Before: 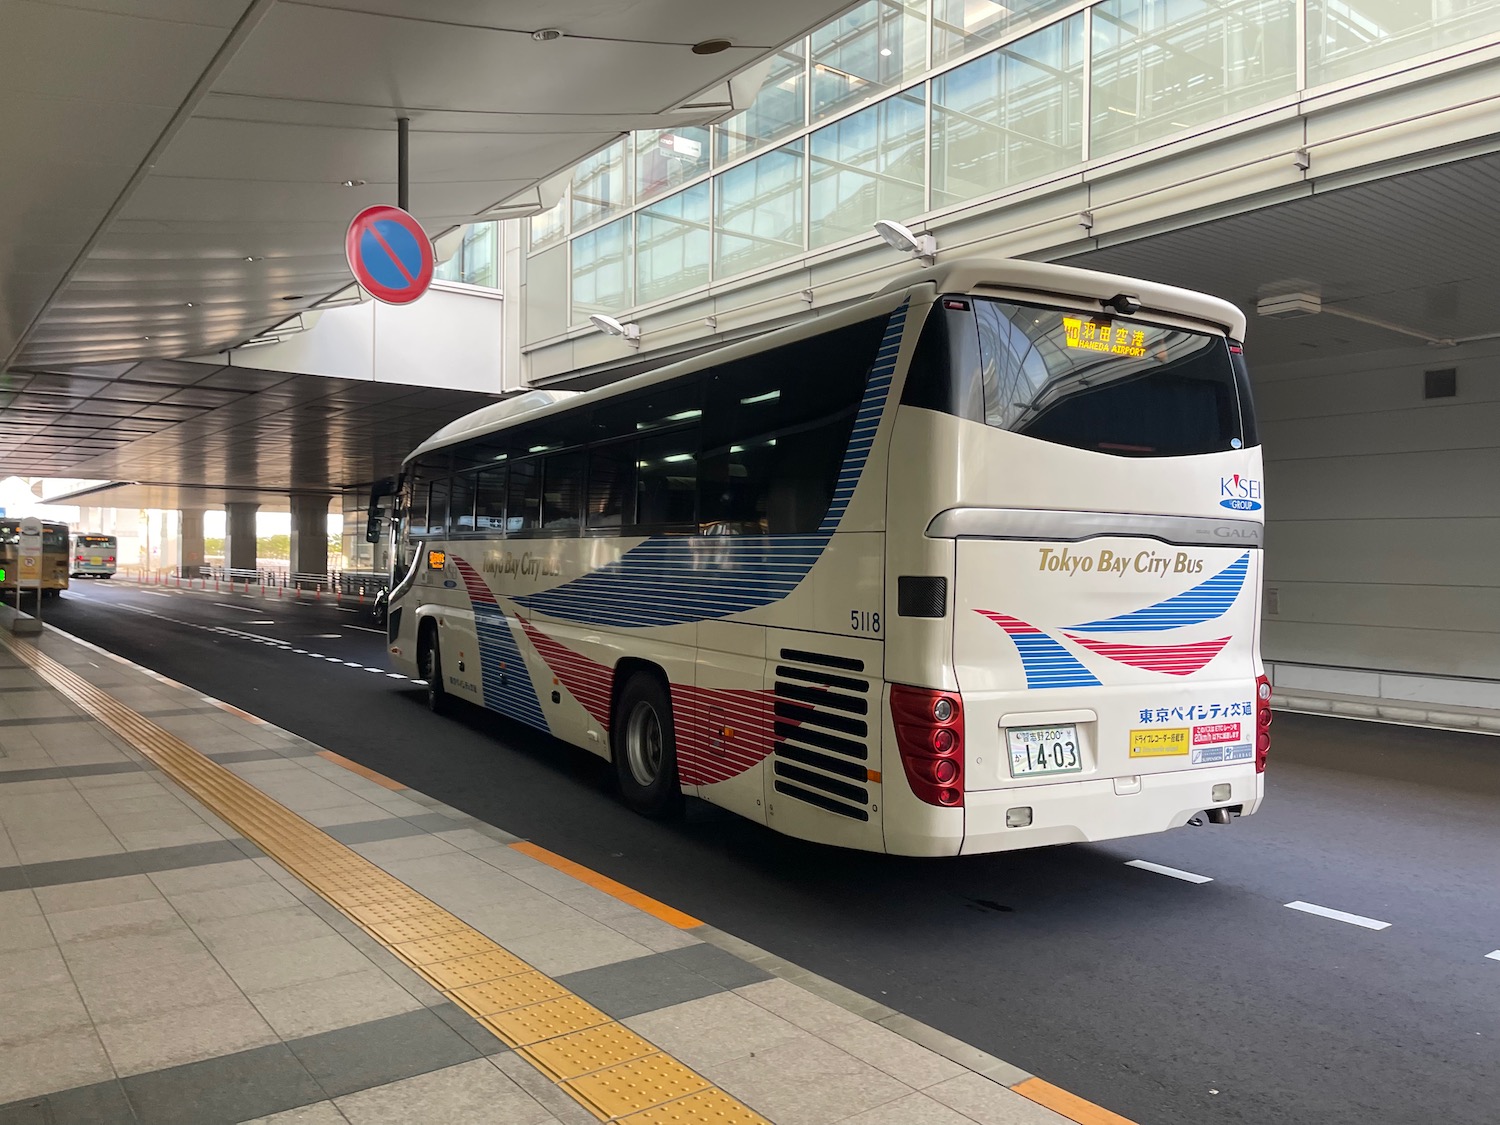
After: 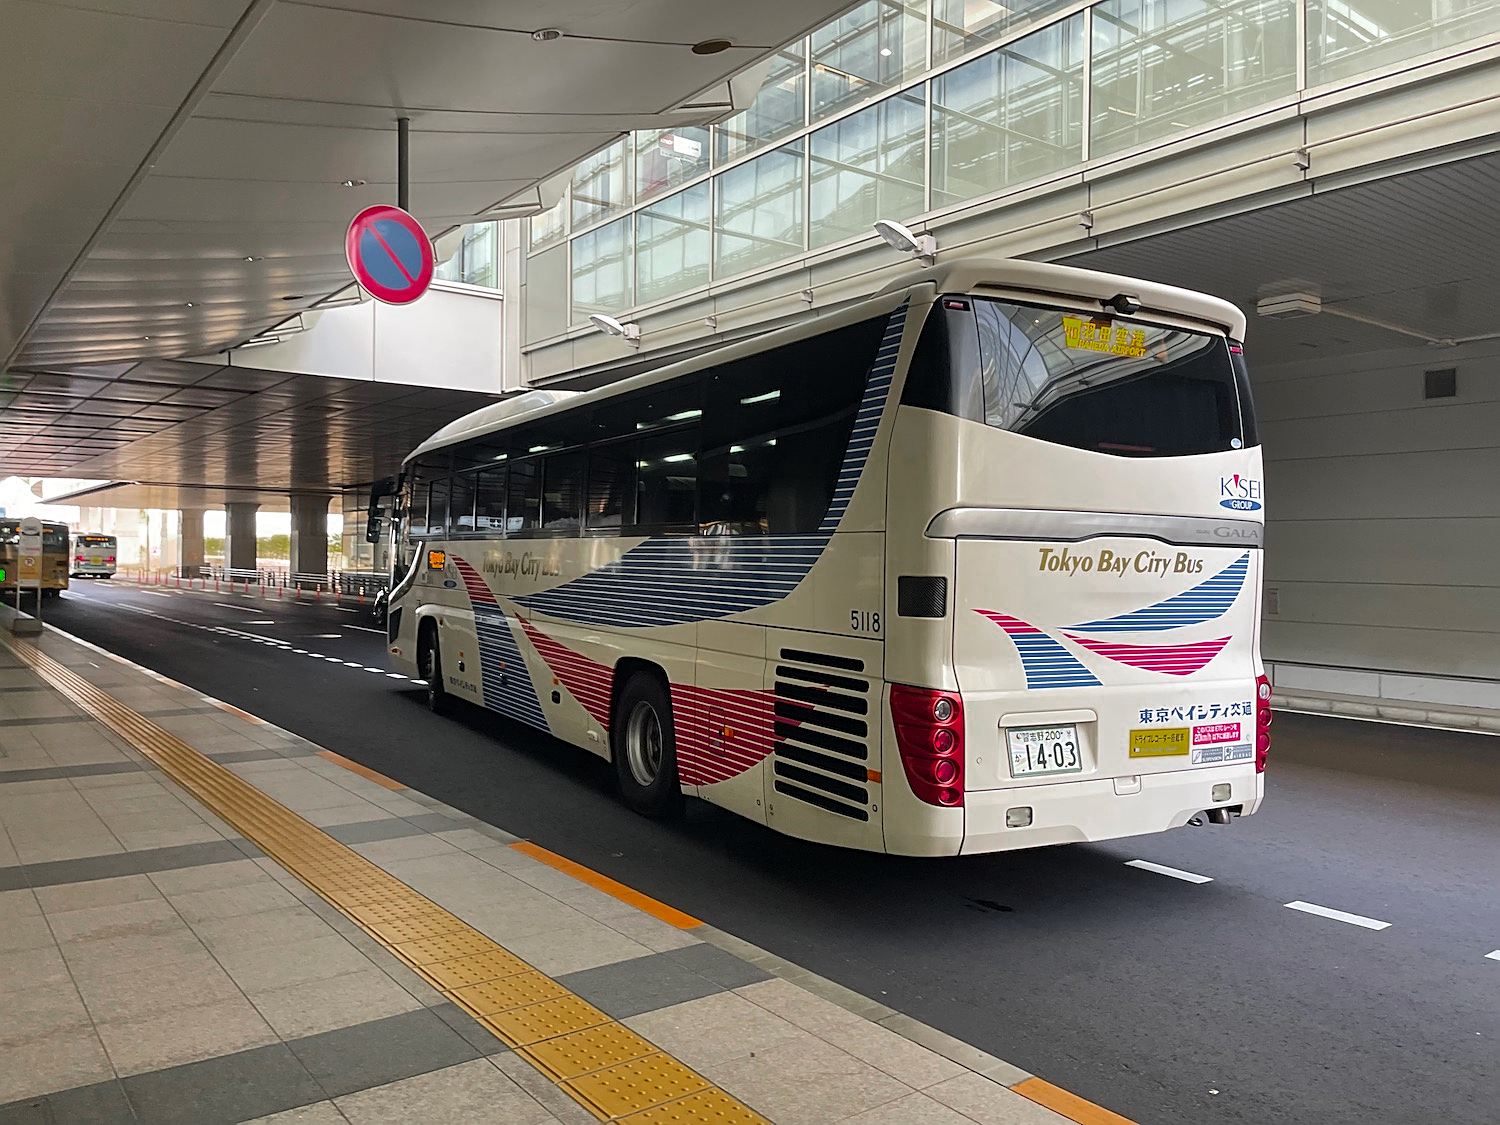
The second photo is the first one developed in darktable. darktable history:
shadows and highlights: soften with gaussian
sharpen: on, module defaults
color zones: curves: ch0 [(0, 0.48) (0.209, 0.398) (0.305, 0.332) (0.429, 0.493) (0.571, 0.5) (0.714, 0.5) (0.857, 0.5) (1, 0.48)]; ch1 [(0, 0.633) (0.143, 0.586) (0.286, 0.489) (0.429, 0.448) (0.571, 0.31) (0.714, 0.335) (0.857, 0.492) (1, 0.633)]; ch2 [(0, 0.448) (0.143, 0.498) (0.286, 0.5) (0.429, 0.5) (0.571, 0.5) (0.714, 0.5) (0.857, 0.5) (1, 0.448)]
